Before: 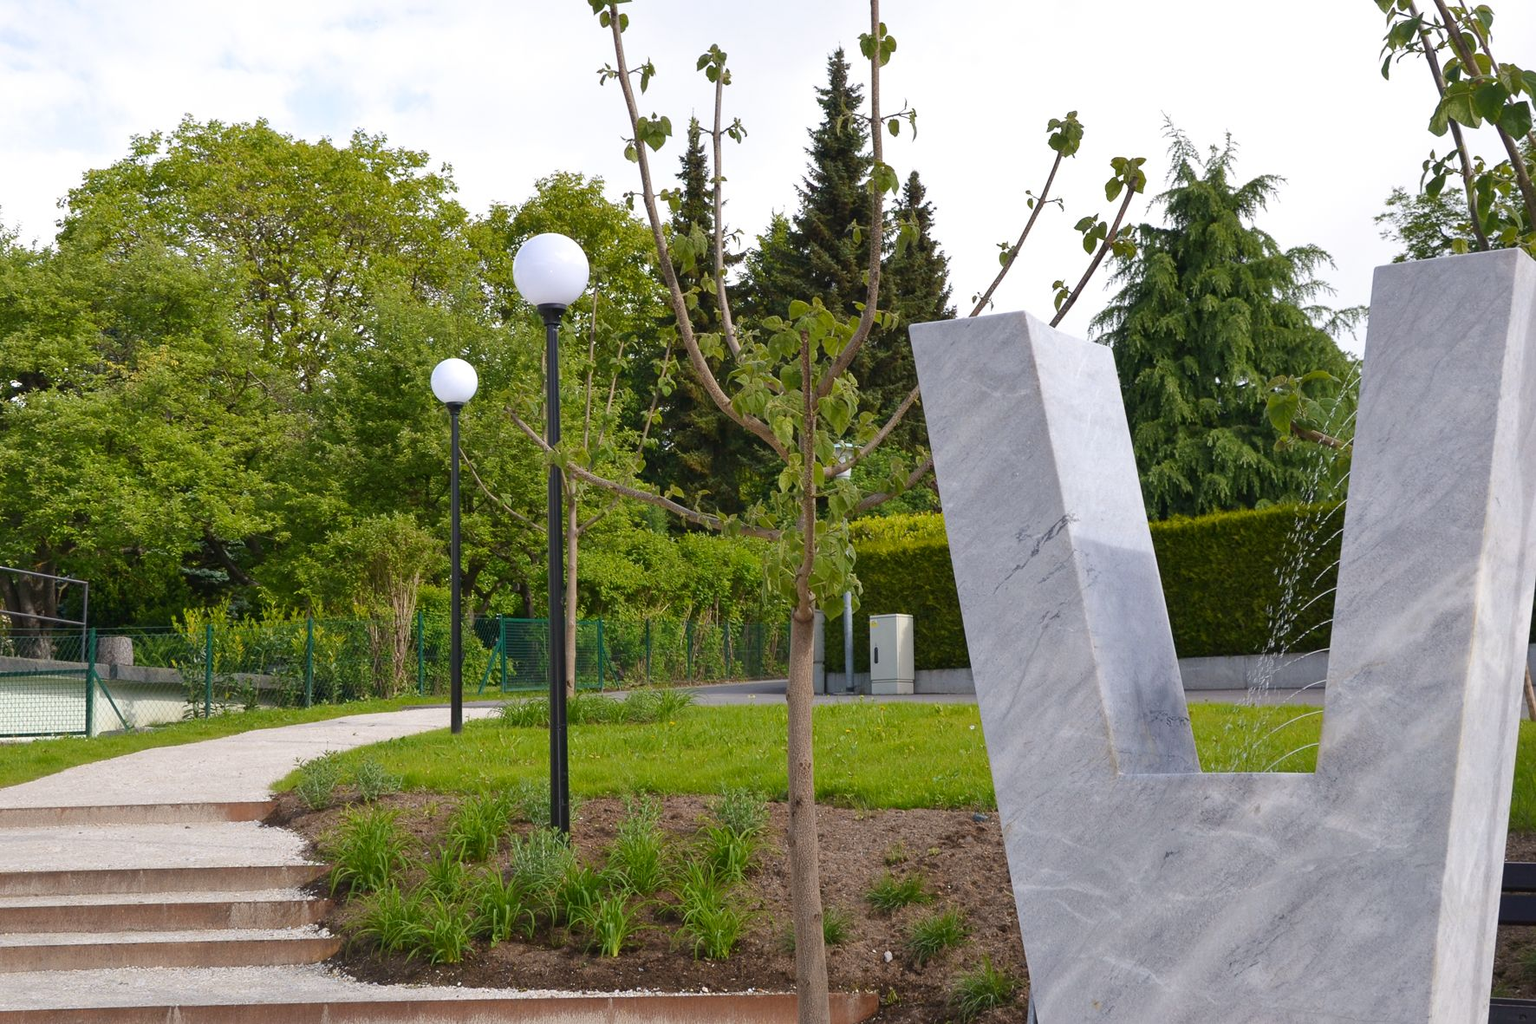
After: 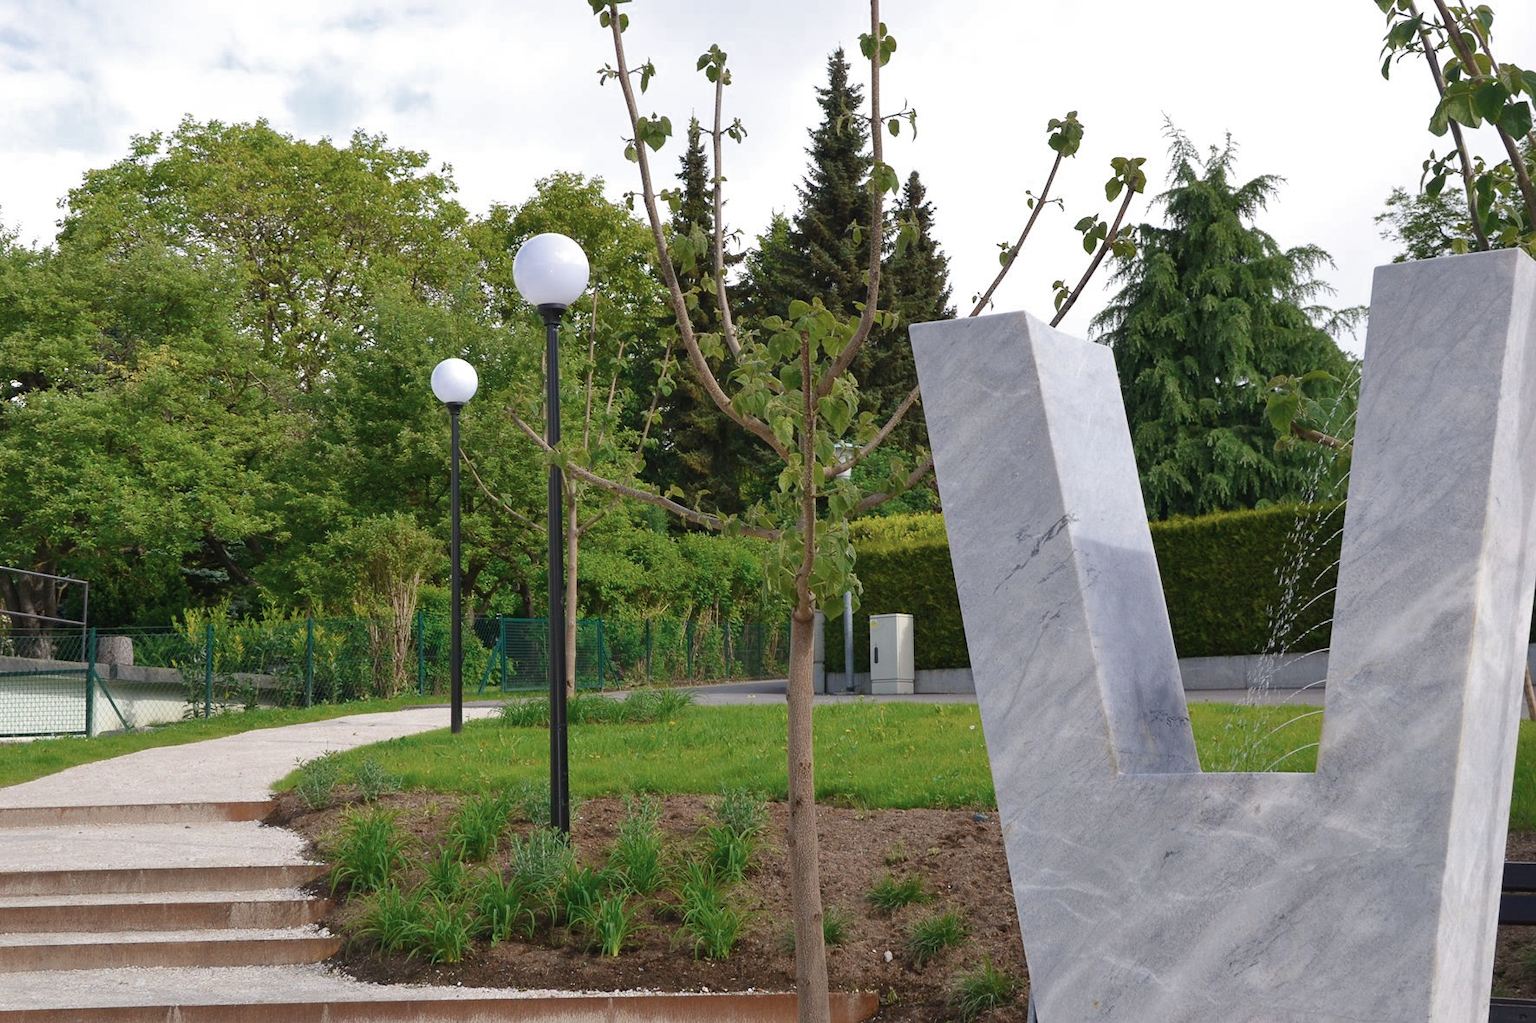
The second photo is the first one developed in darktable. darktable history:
color balance rgb: perceptual saturation grading › global saturation 10%, global vibrance 10%
color zones: curves: ch0 [(0, 0.5) (0.125, 0.4) (0.25, 0.5) (0.375, 0.4) (0.5, 0.4) (0.625, 0.35) (0.75, 0.35) (0.875, 0.5)]; ch1 [(0, 0.35) (0.125, 0.45) (0.25, 0.35) (0.375, 0.35) (0.5, 0.35) (0.625, 0.35) (0.75, 0.45) (0.875, 0.35)]; ch2 [(0, 0.6) (0.125, 0.5) (0.25, 0.5) (0.375, 0.6) (0.5, 0.6) (0.625, 0.5) (0.75, 0.5) (0.875, 0.5)]
